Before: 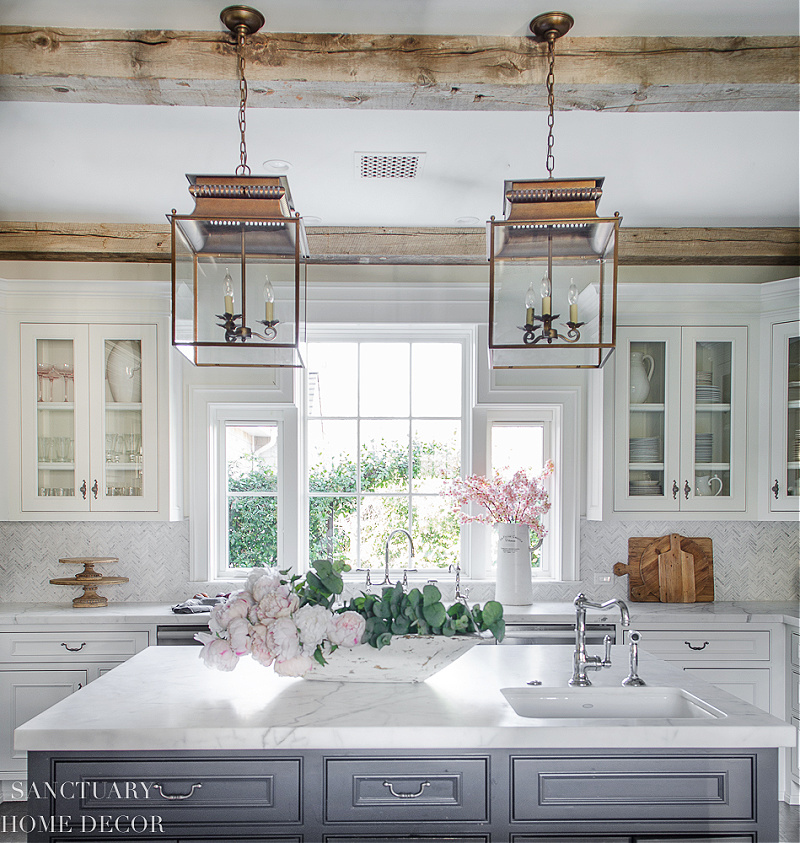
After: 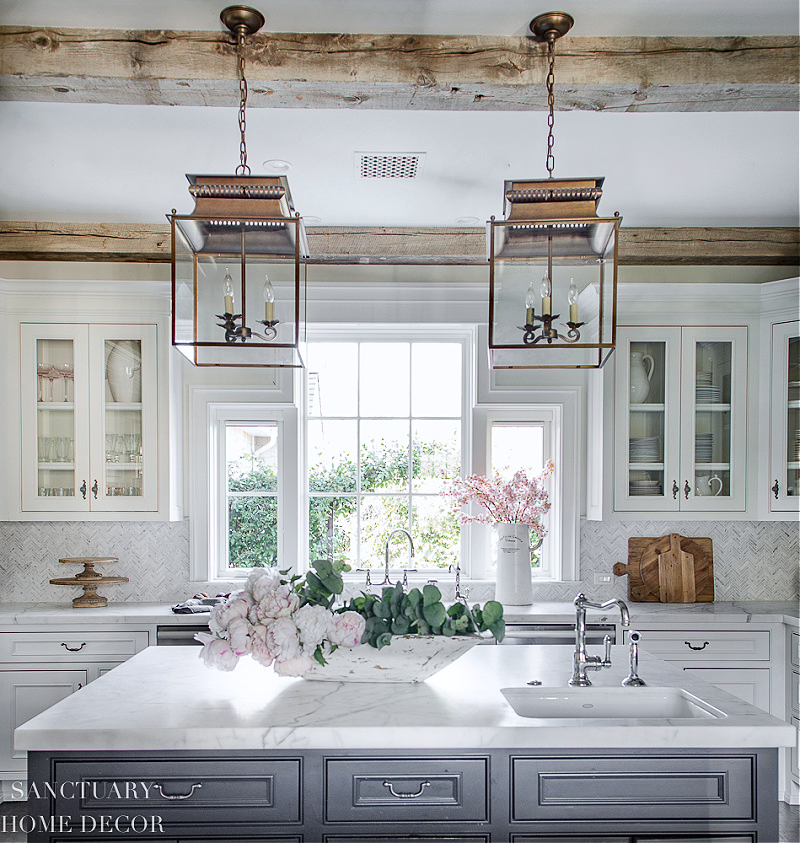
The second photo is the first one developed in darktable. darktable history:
white balance: red 0.988, blue 1.017
haze removal: compatibility mode true, adaptive false
contrast brightness saturation: contrast 0.11, saturation -0.17
